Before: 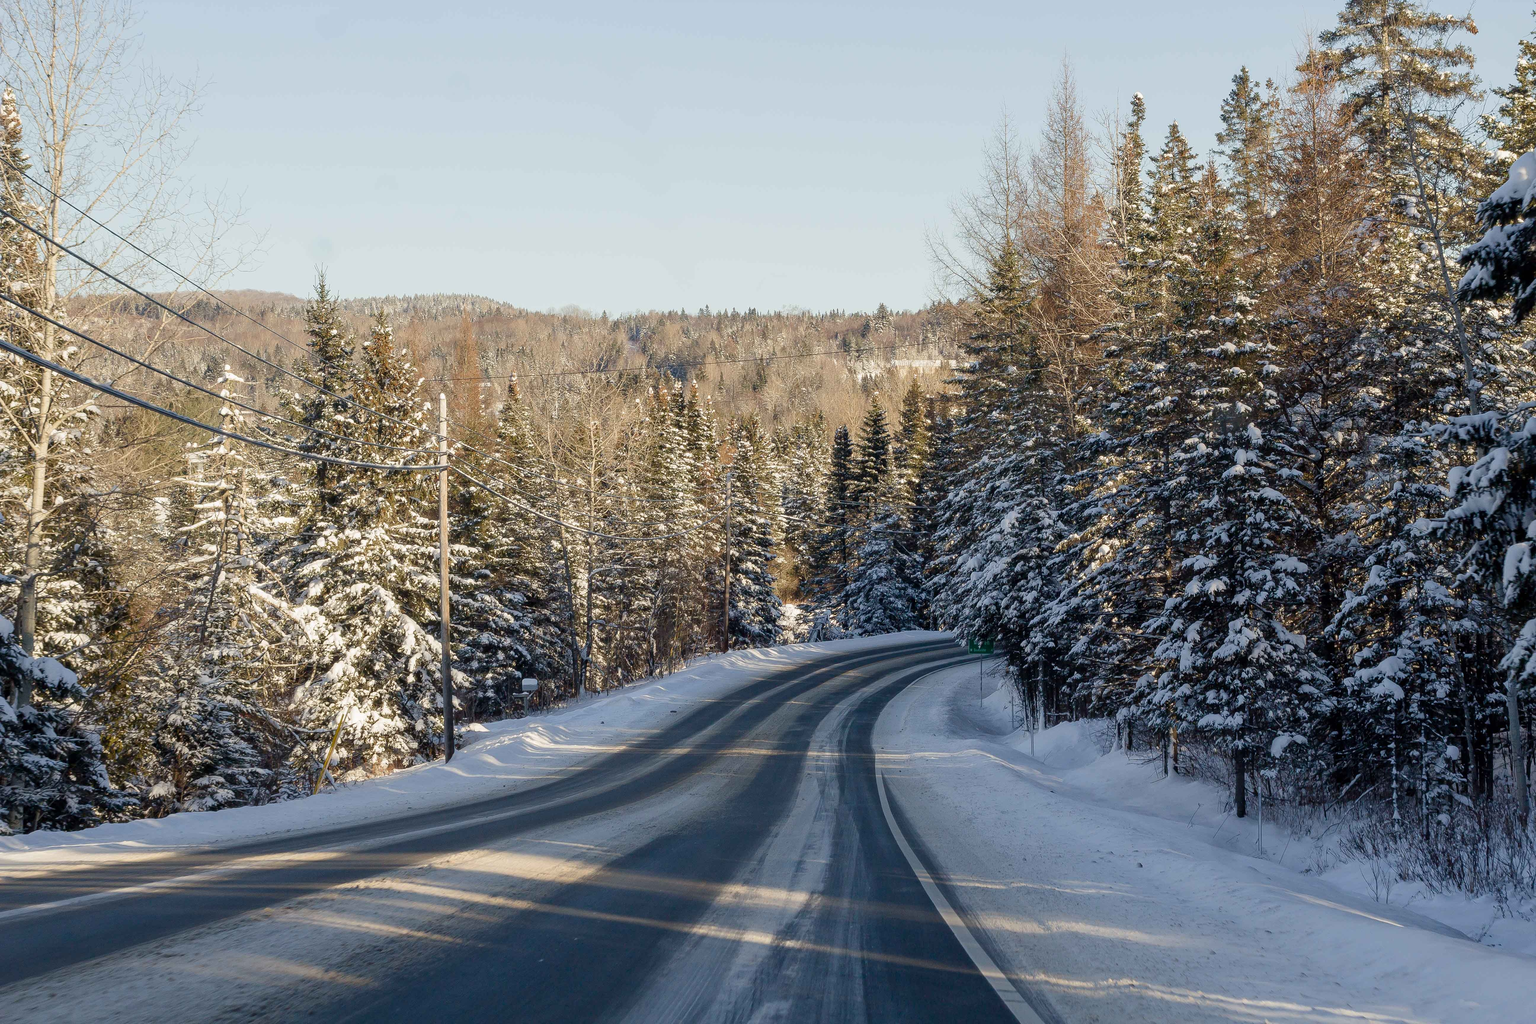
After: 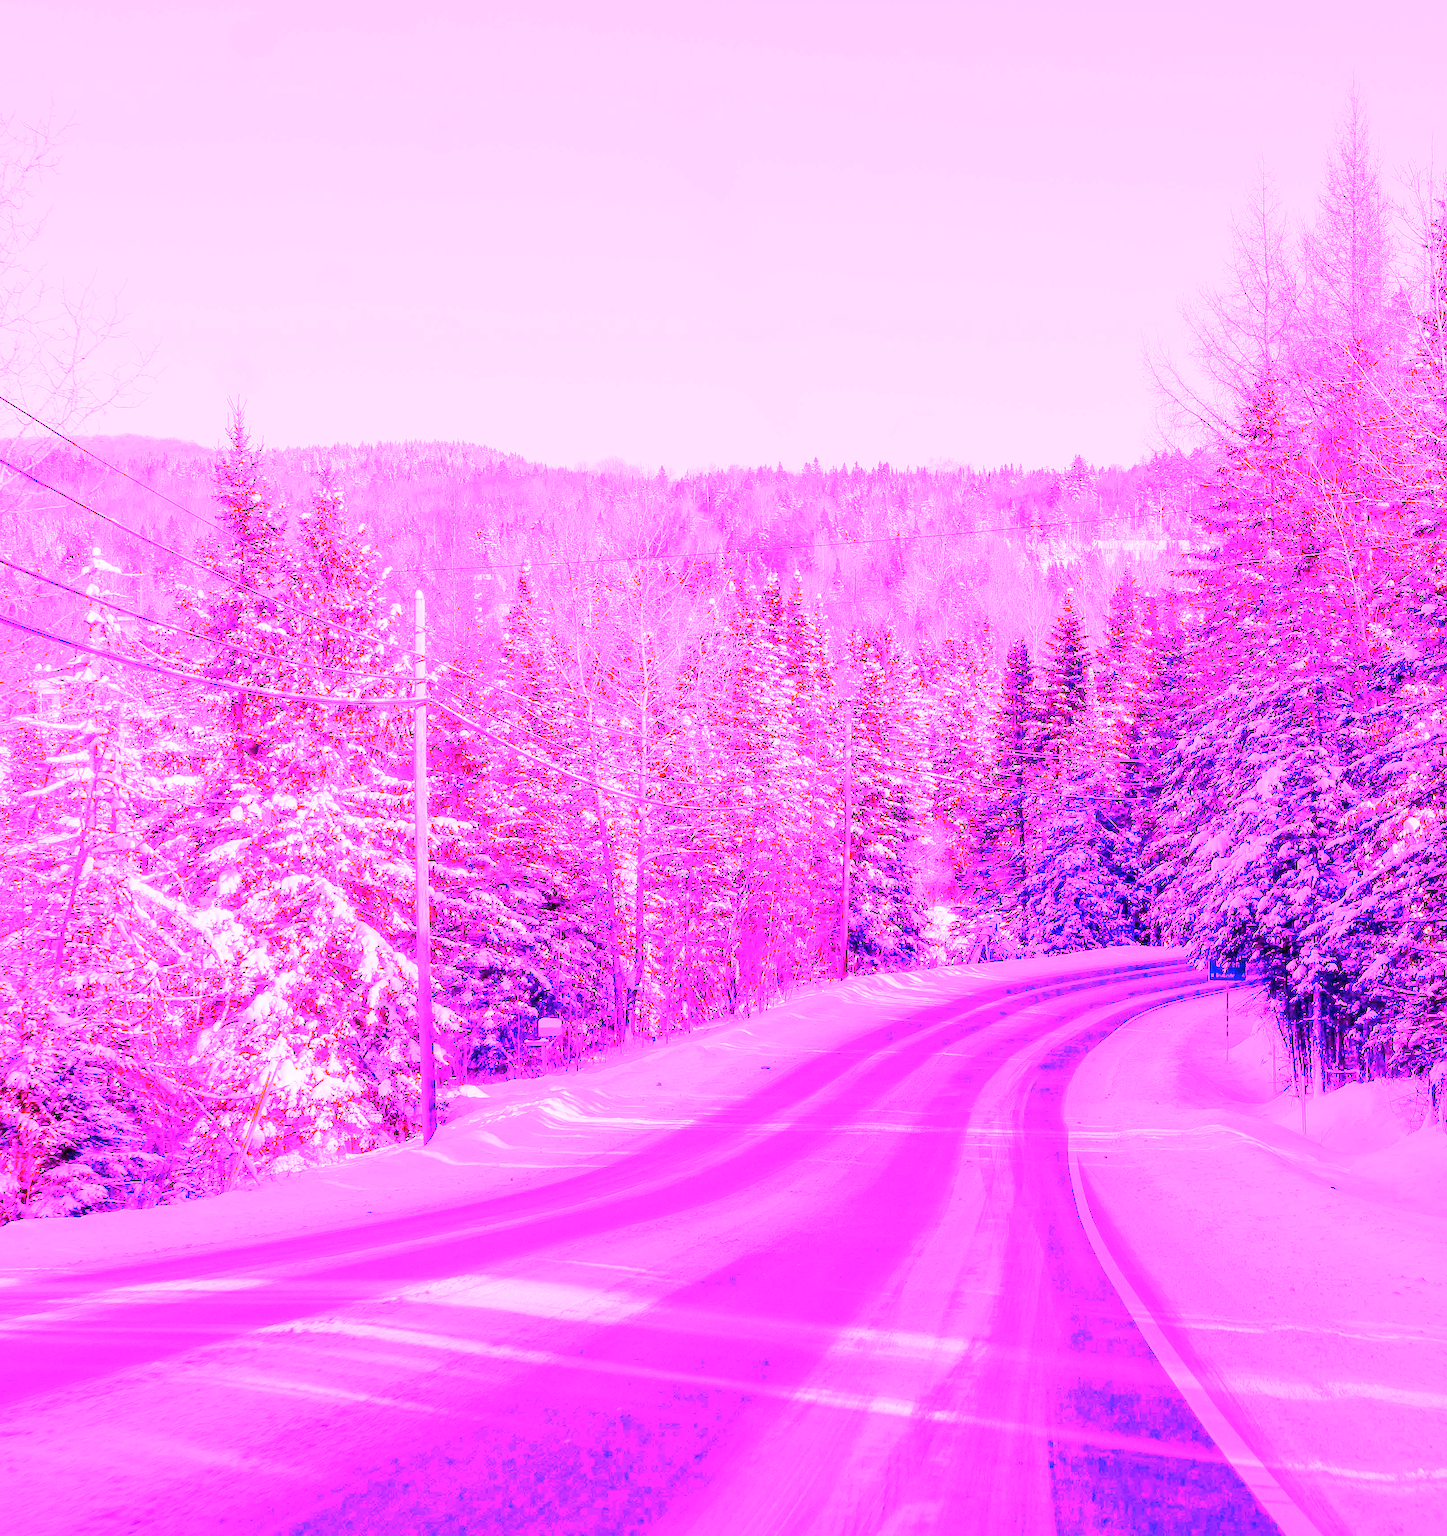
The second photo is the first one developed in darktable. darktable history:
crop: left 10.644%, right 26.528%
white balance: red 8, blue 8
